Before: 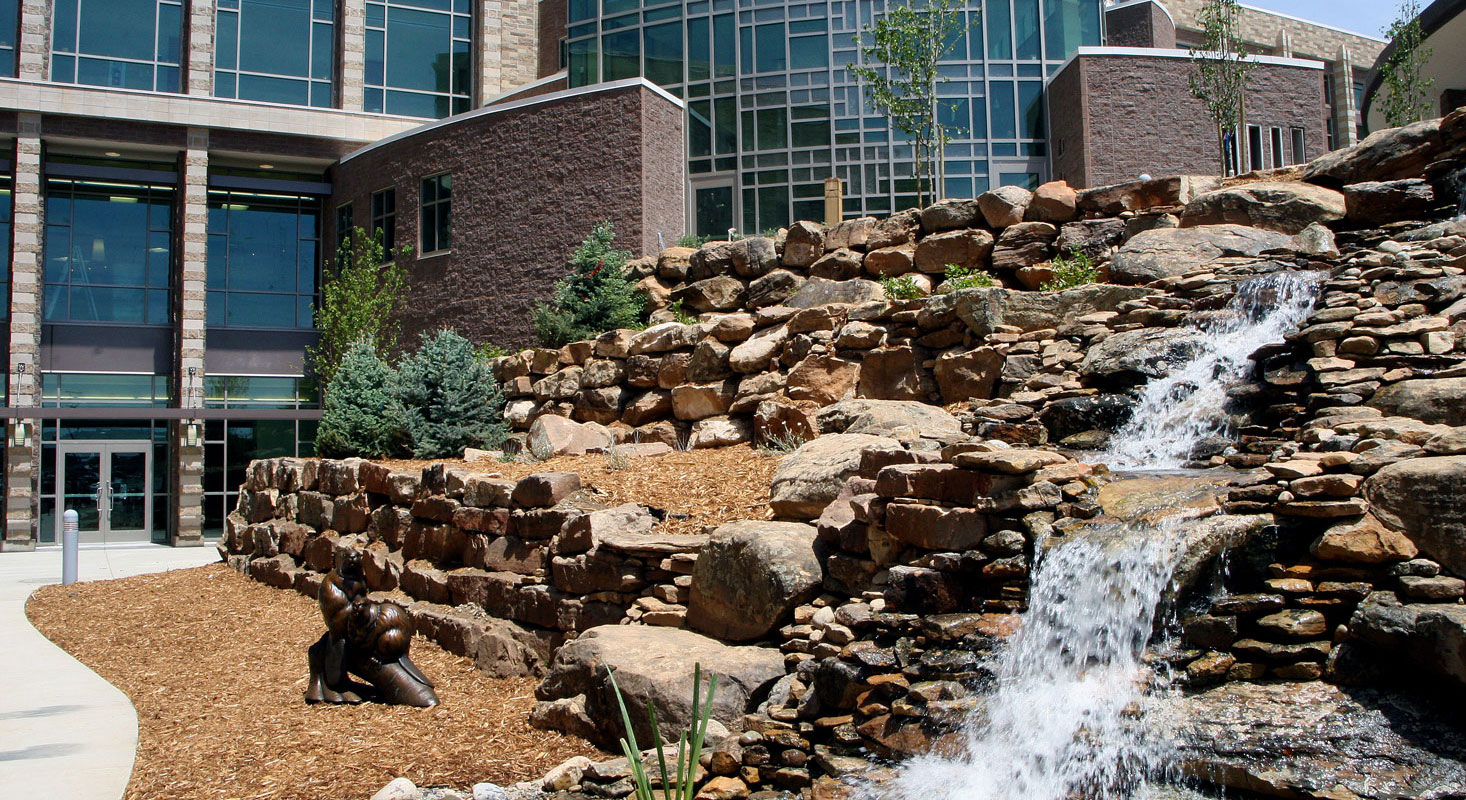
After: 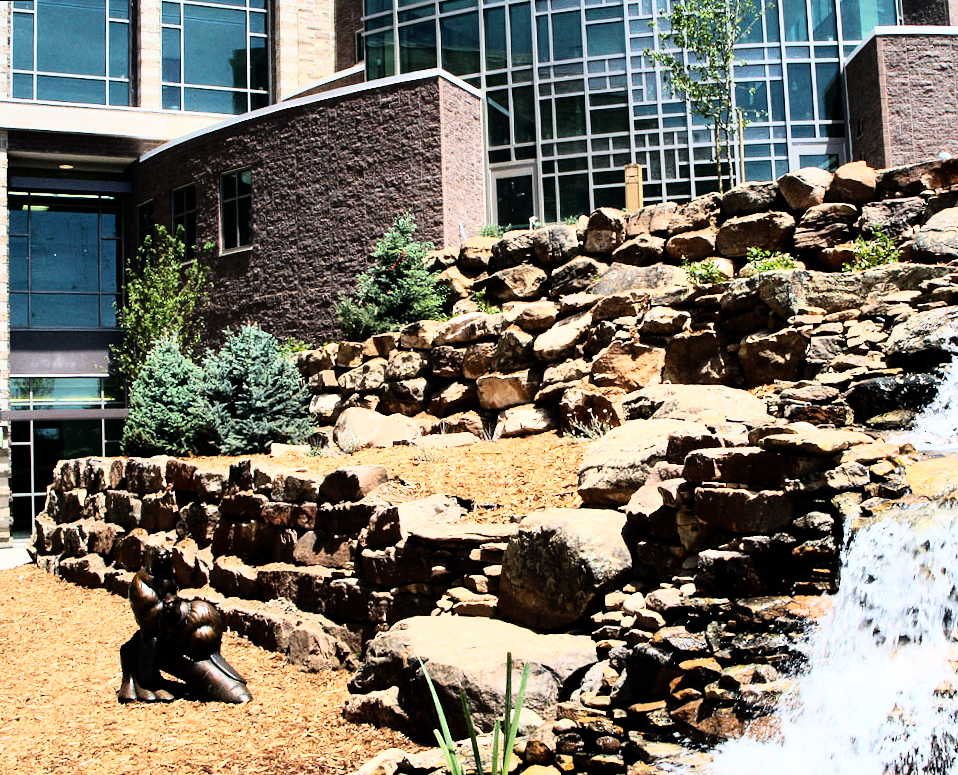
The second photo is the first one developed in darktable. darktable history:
rgb curve: curves: ch0 [(0, 0) (0.21, 0.15) (0.24, 0.21) (0.5, 0.75) (0.75, 0.96) (0.89, 0.99) (1, 1)]; ch1 [(0, 0.02) (0.21, 0.13) (0.25, 0.2) (0.5, 0.67) (0.75, 0.9) (0.89, 0.97) (1, 1)]; ch2 [(0, 0.02) (0.21, 0.13) (0.25, 0.2) (0.5, 0.67) (0.75, 0.9) (0.89, 0.97) (1, 1)], compensate middle gray true
crop and rotate: left 12.648%, right 20.685%
white balance: emerald 1
rotate and perspective: rotation -1.42°, crop left 0.016, crop right 0.984, crop top 0.035, crop bottom 0.965
